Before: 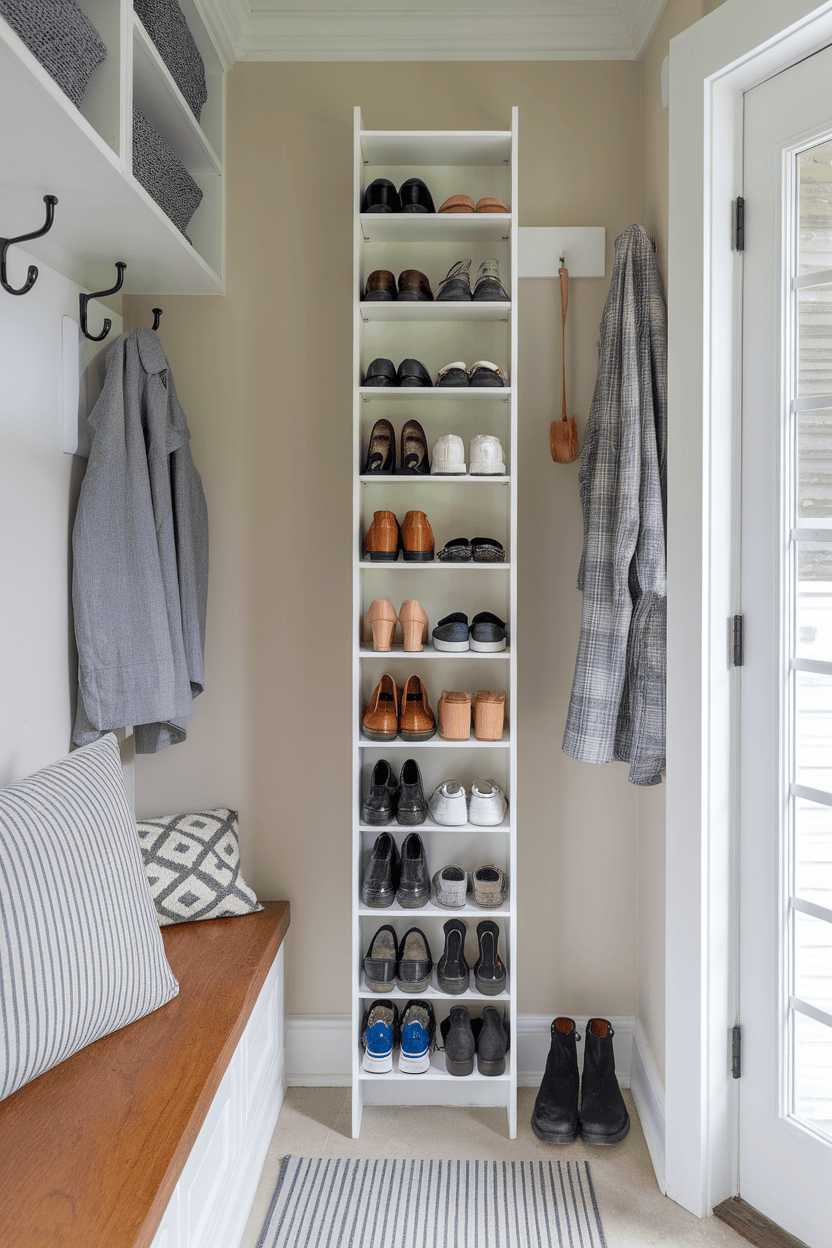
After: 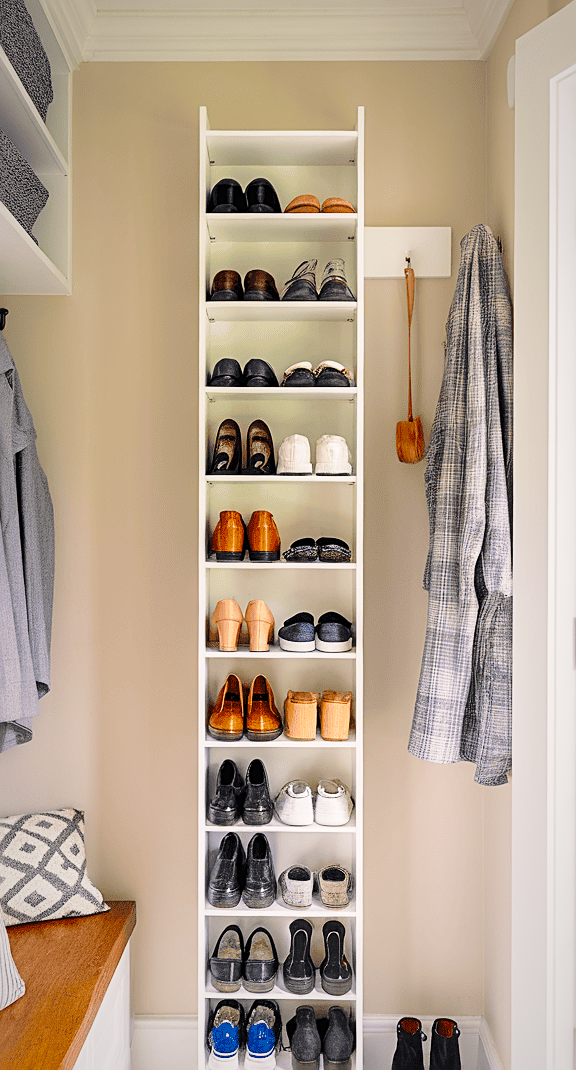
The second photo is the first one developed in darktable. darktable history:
base curve: curves: ch0 [(0, 0) (0.028, 0.03) (0.121, 0.232) (0.46, 0.748) (0.859, 0.968) (1, 1)], preserve colors none
crop: left 18.568%, right 12.084%, bottom 14.245%
sharpen: on, module defaults
exposure: exposure -0.048 EV, compensate exposure bias true, compensate highlight preservation false
color balance rgb: highlights gain › chroma 3.096%, highlights gain › hue 54.77°, perceptual saturation grading › global saturation 30.413%
vignetting: fall-off start 67.49%, fall-off radius 67.97%, brightness -0.307, saturation -0.047, center (0, 0.005), automatic ratio true
